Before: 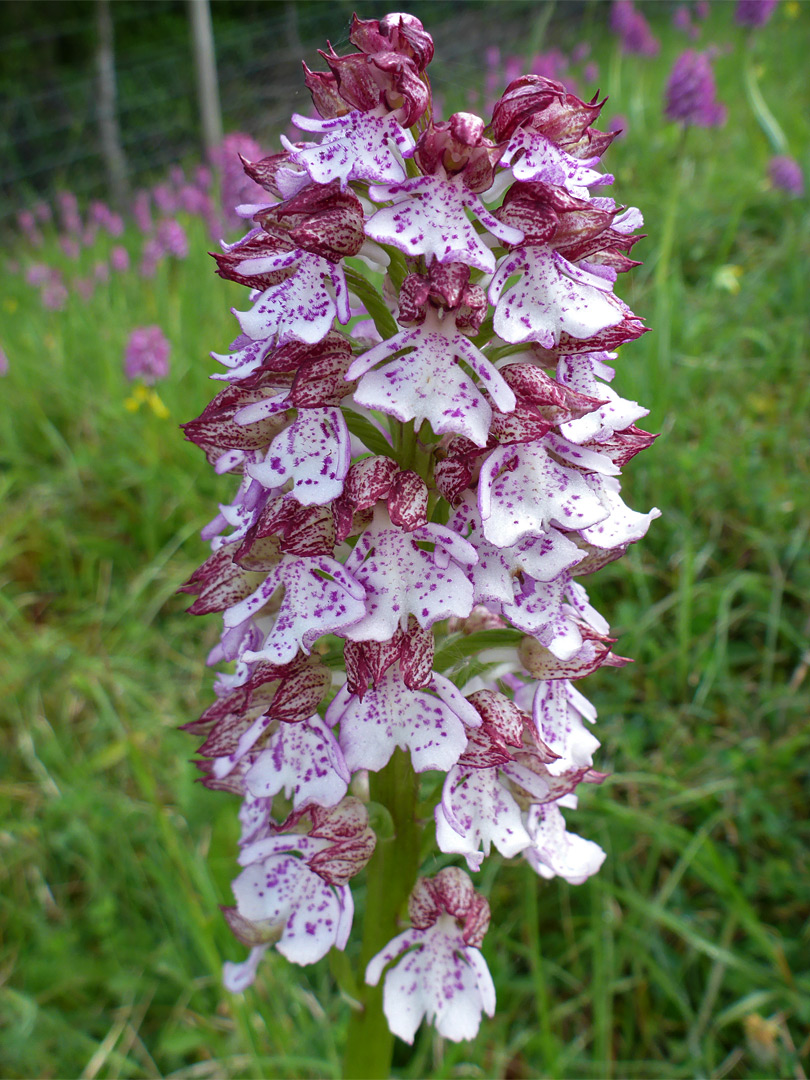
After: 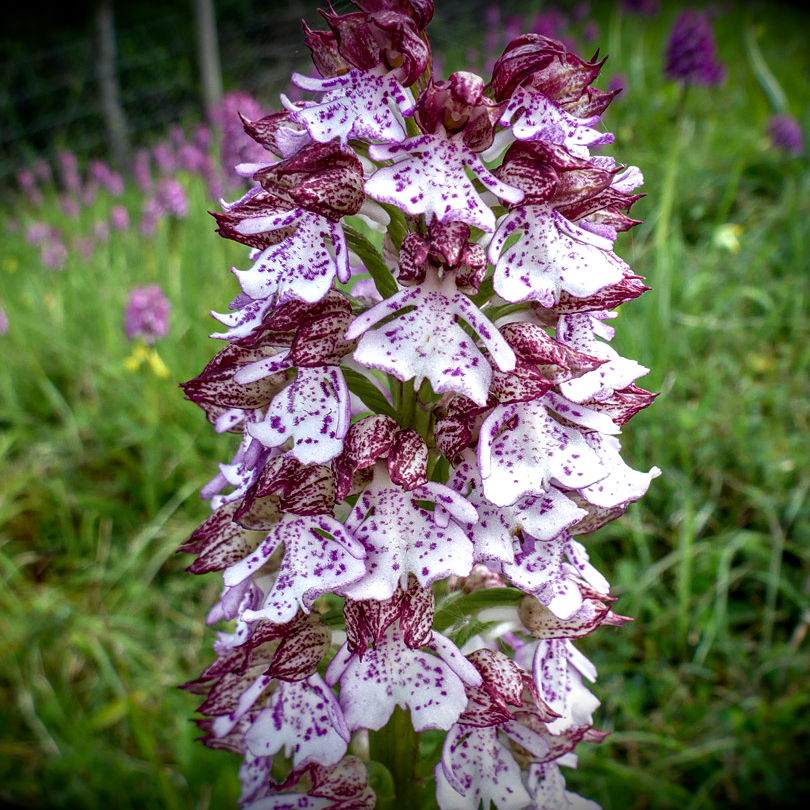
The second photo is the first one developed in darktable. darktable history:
local contrast: highlights 79%, shadows 56%, detail 175%, midtone range 0.428
crop: top 3.857%, bottom 21.132%
vignetting: fall-off start 98.29%, fall-off radius 100%, brightness -1, saturation 0.5, width/height ratio 1.428
